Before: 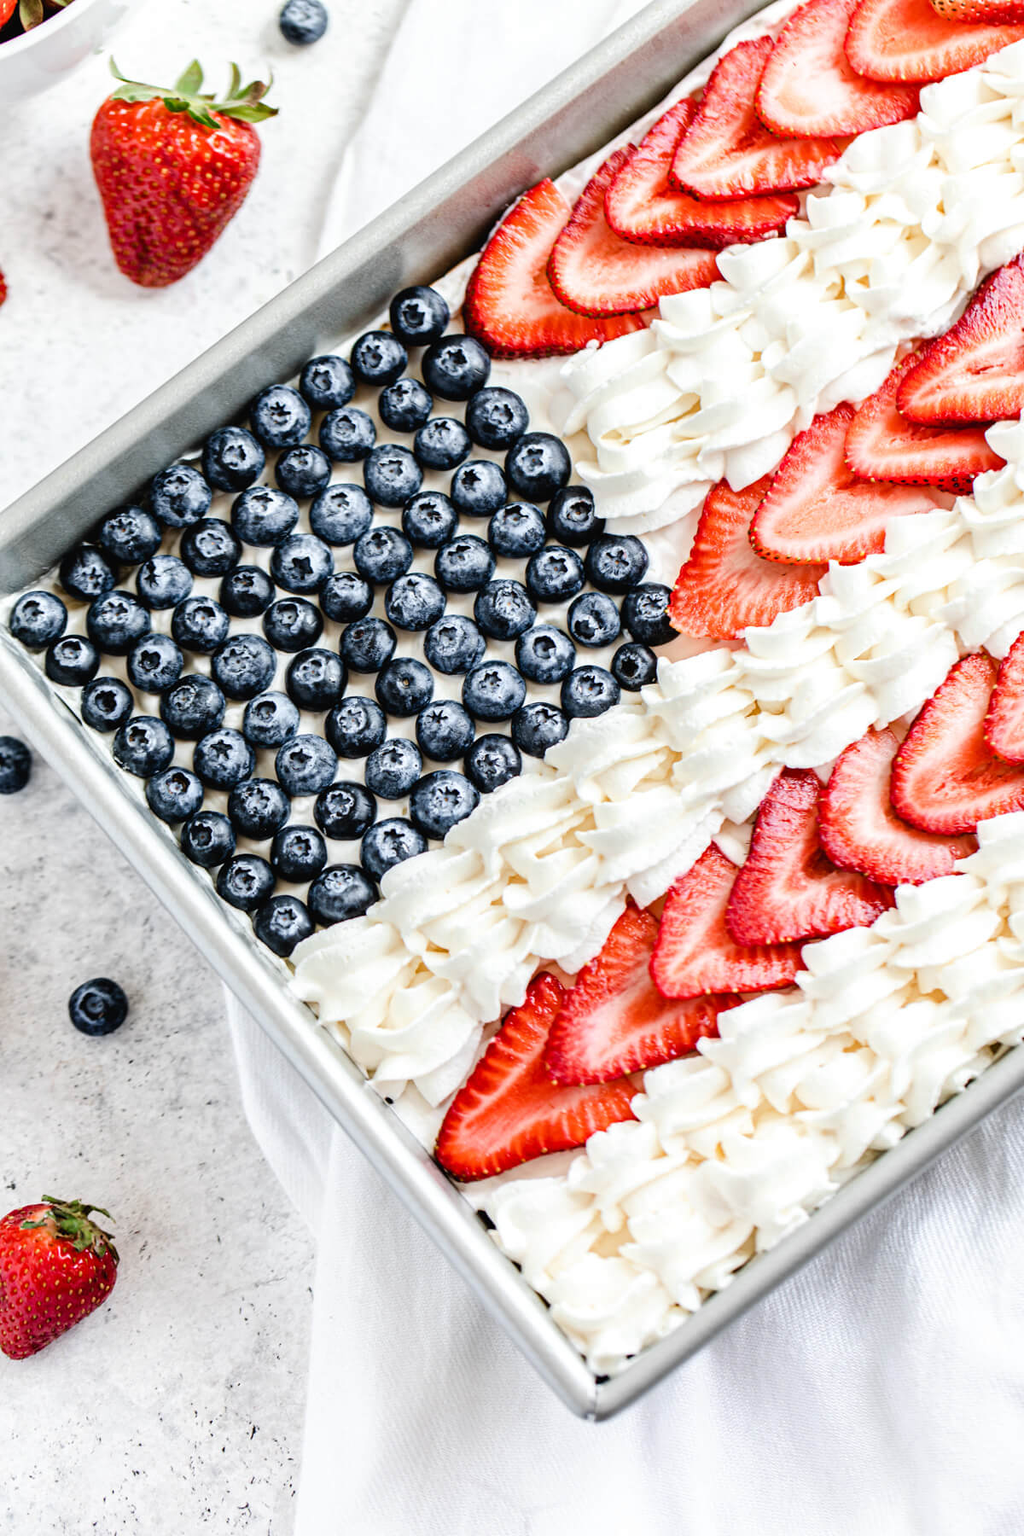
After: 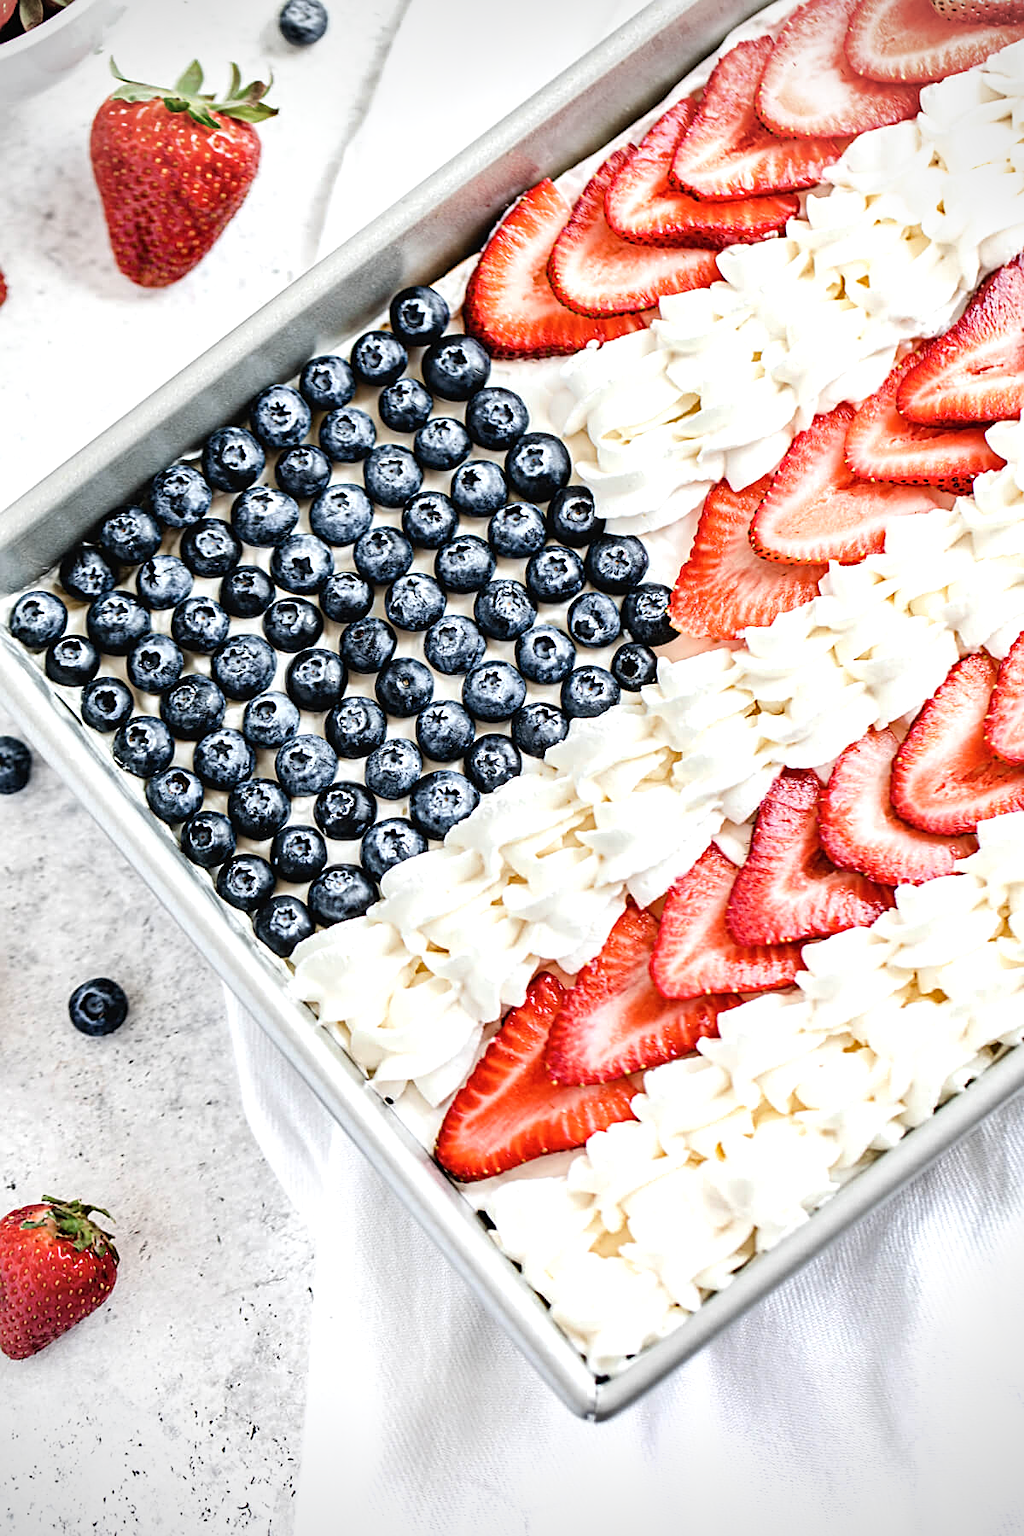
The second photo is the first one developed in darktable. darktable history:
shadows and highlights: radius 44.78, white point adjustment 6.64, compress 79.65%, highlights color adjustment 78.42%, soften with gaussian
sharpen: on, module defaults
vignetting: fall-off start 79.88%
